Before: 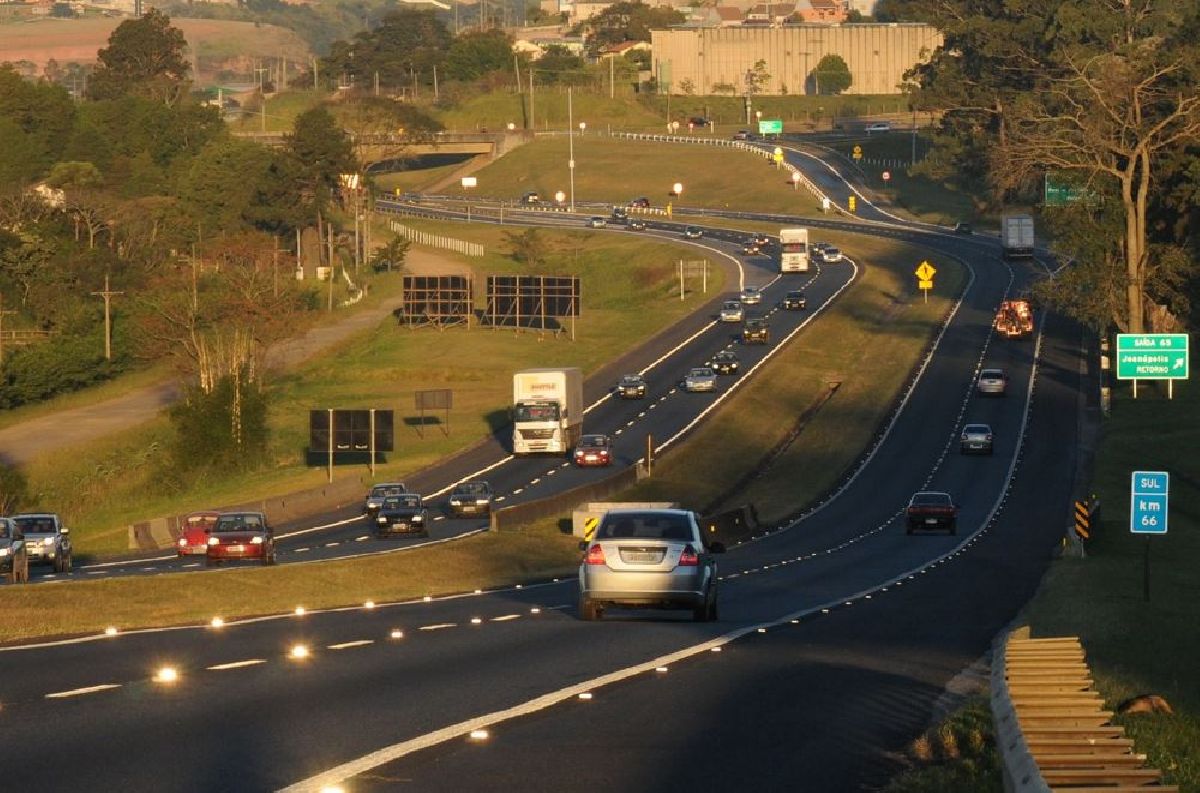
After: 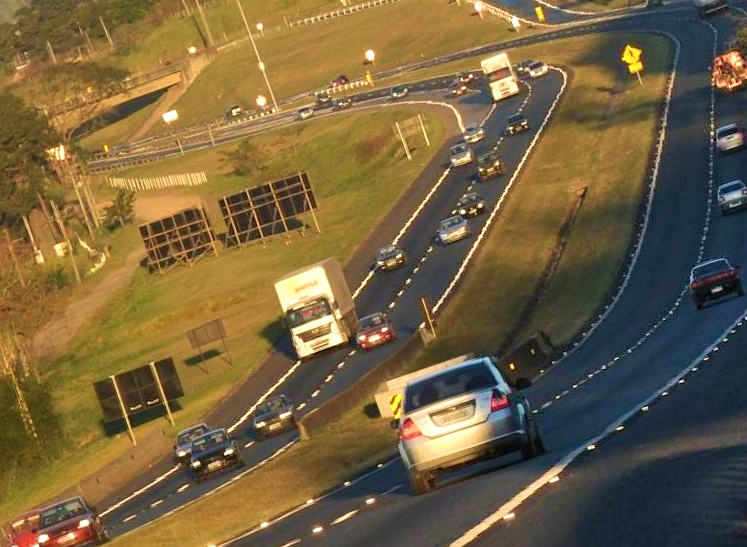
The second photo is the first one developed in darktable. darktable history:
shadows and highlights: highlights color adjustment 0.872%, soften with gaussian
crop and rotate: angle 18.68°, left 6.773%, right 3.996%, bottom 1.115%
velvia: strength 44.33%
exposure: black level correction 0.001, exposure 0.5 EV, compensate exposure bias true, compensate highlight preservation false
